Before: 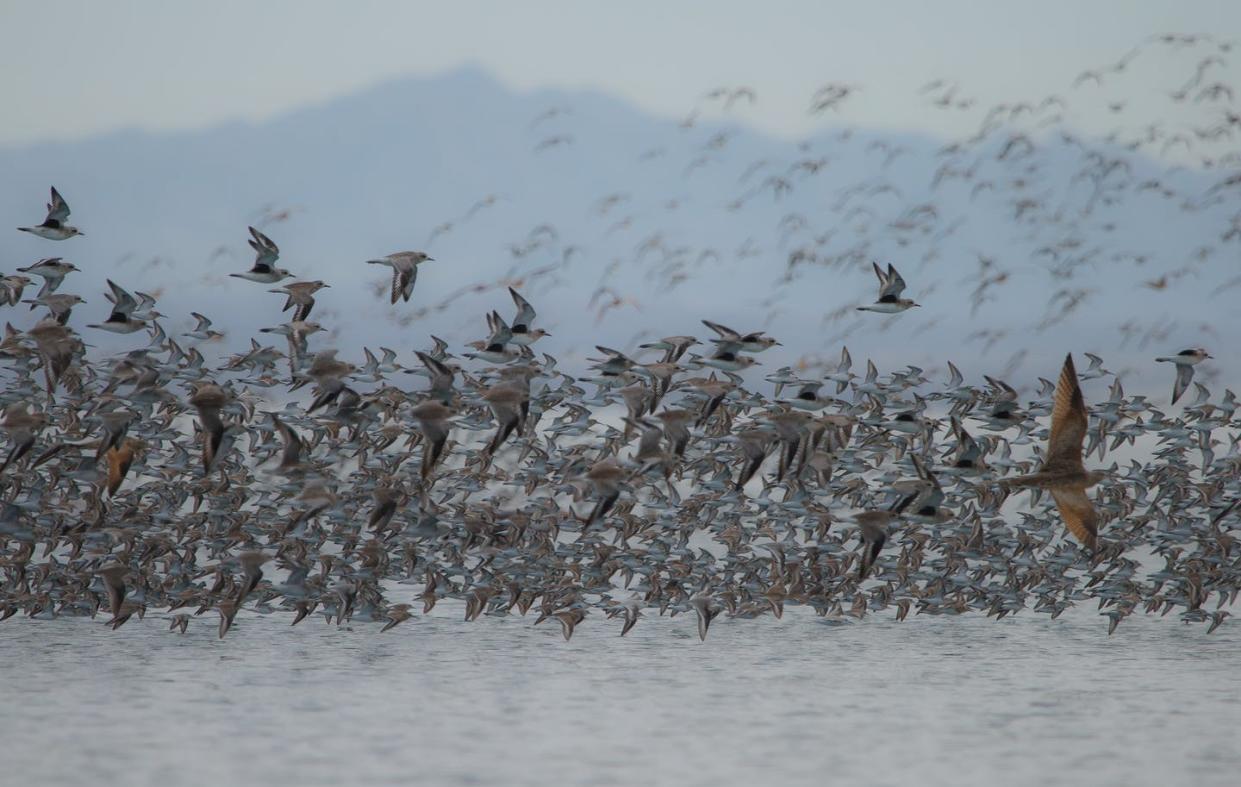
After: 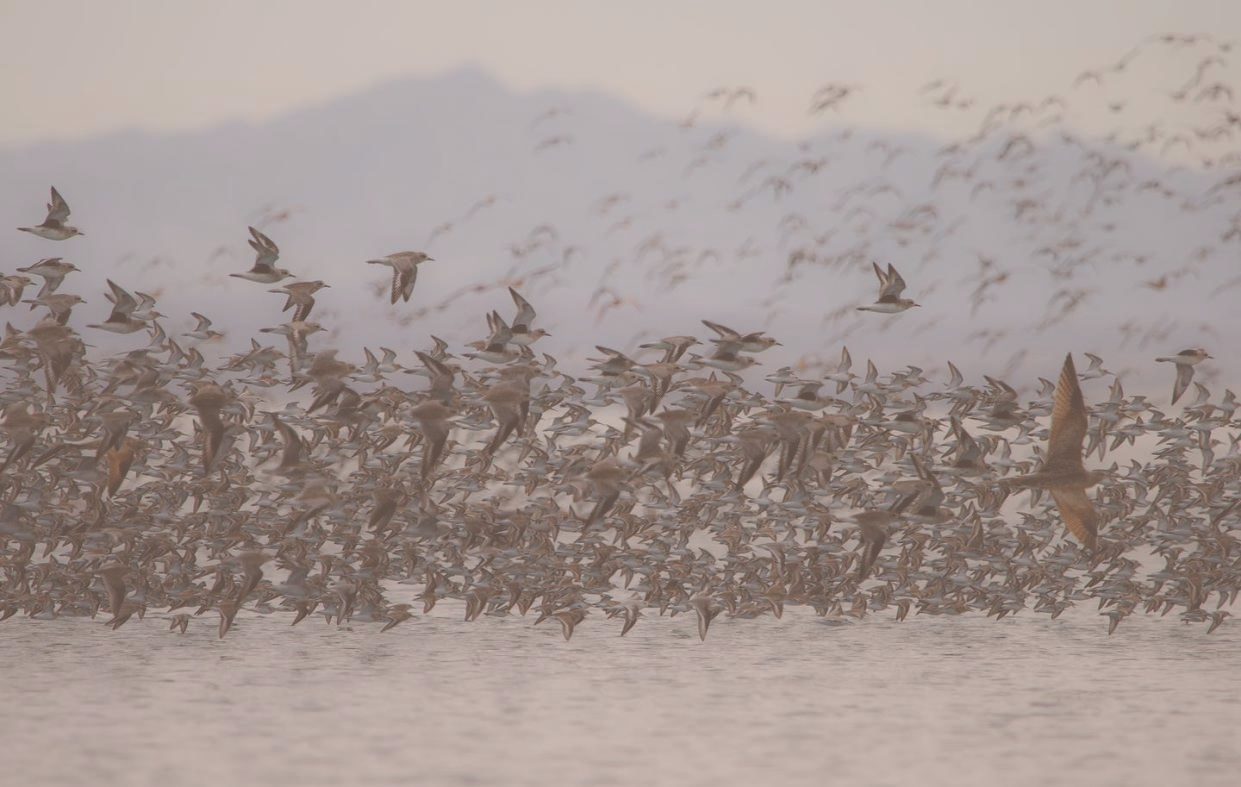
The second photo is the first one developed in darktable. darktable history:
exposure: black level correction -0.086, compensate highlight preservation false
color correction: highlights a* 6.63, highlights b* 8.3, shadows a* 6.19, shadows b* 7.45, saturation 0.935
